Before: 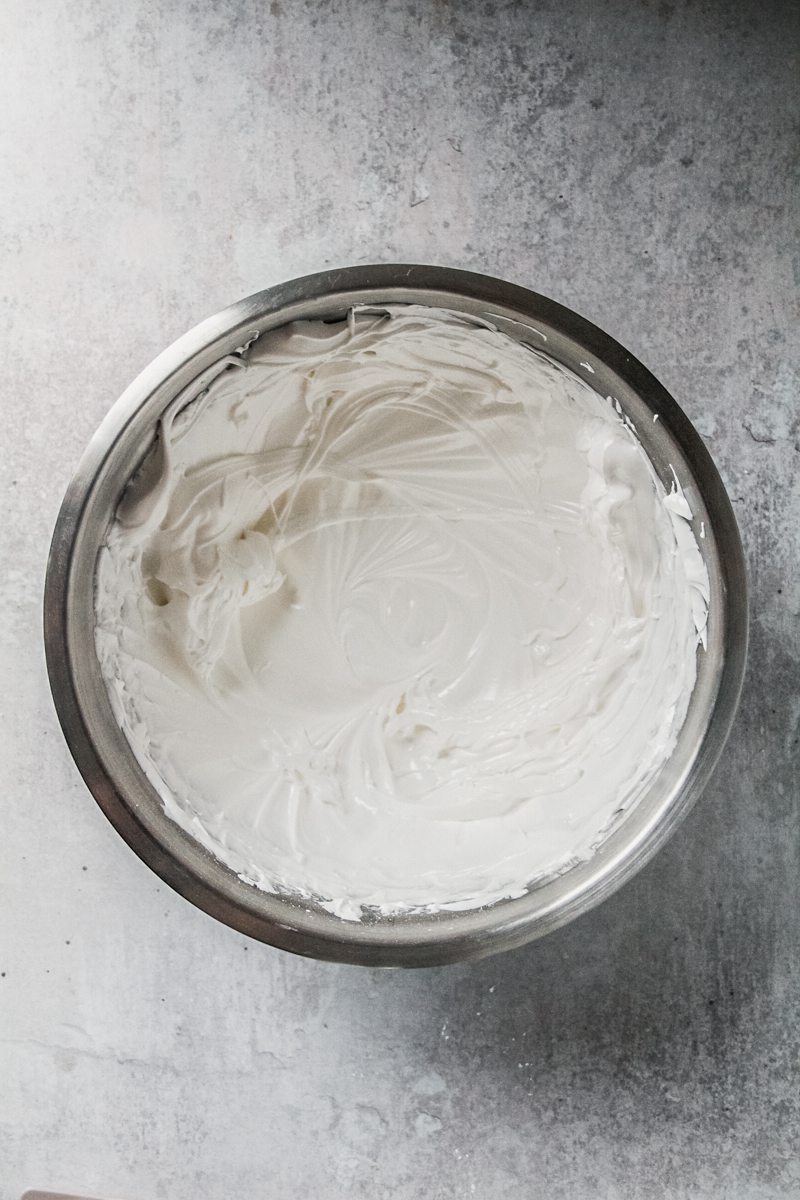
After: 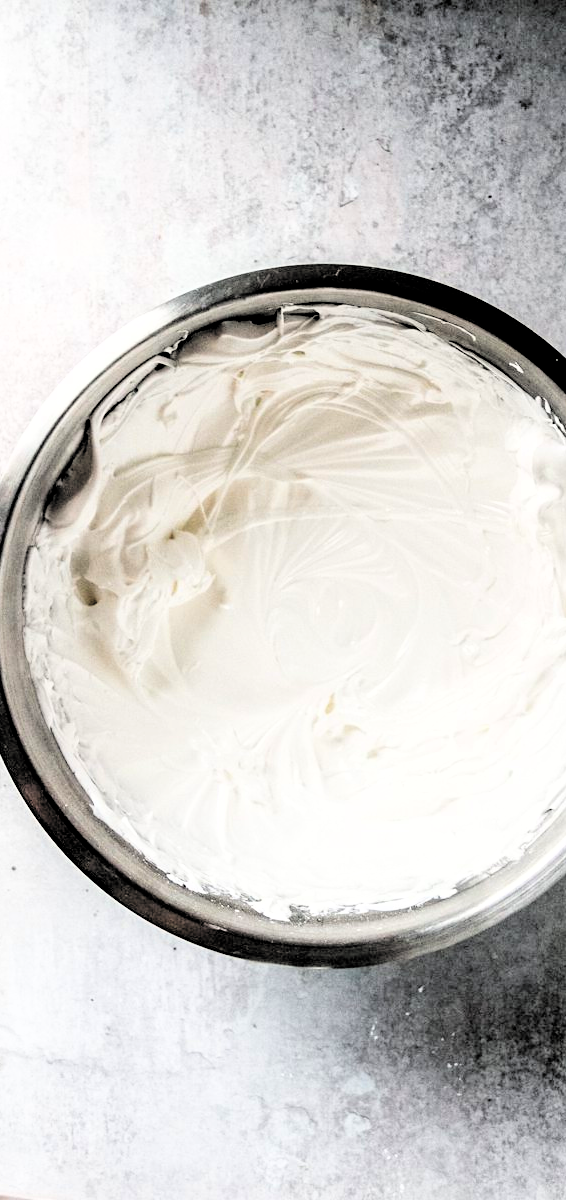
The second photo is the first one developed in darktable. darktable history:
crop and rotate: left 8.993%, right 20.191%
exposure: black level correction 0.001, exposure 0.498 EV, compensate highlight preservation false
filmic rgb: middle gray luminance 13.49%, black relative exposure -2.1 EV, white relative exposure 3.07 EV, target black luminance 0%, hardness 1.79, latitude 58.85%, contrast 1.739, highlights saturation mix 5.35%, shadows ↔ highlights balance -36.7%, color science v4 (2020)
